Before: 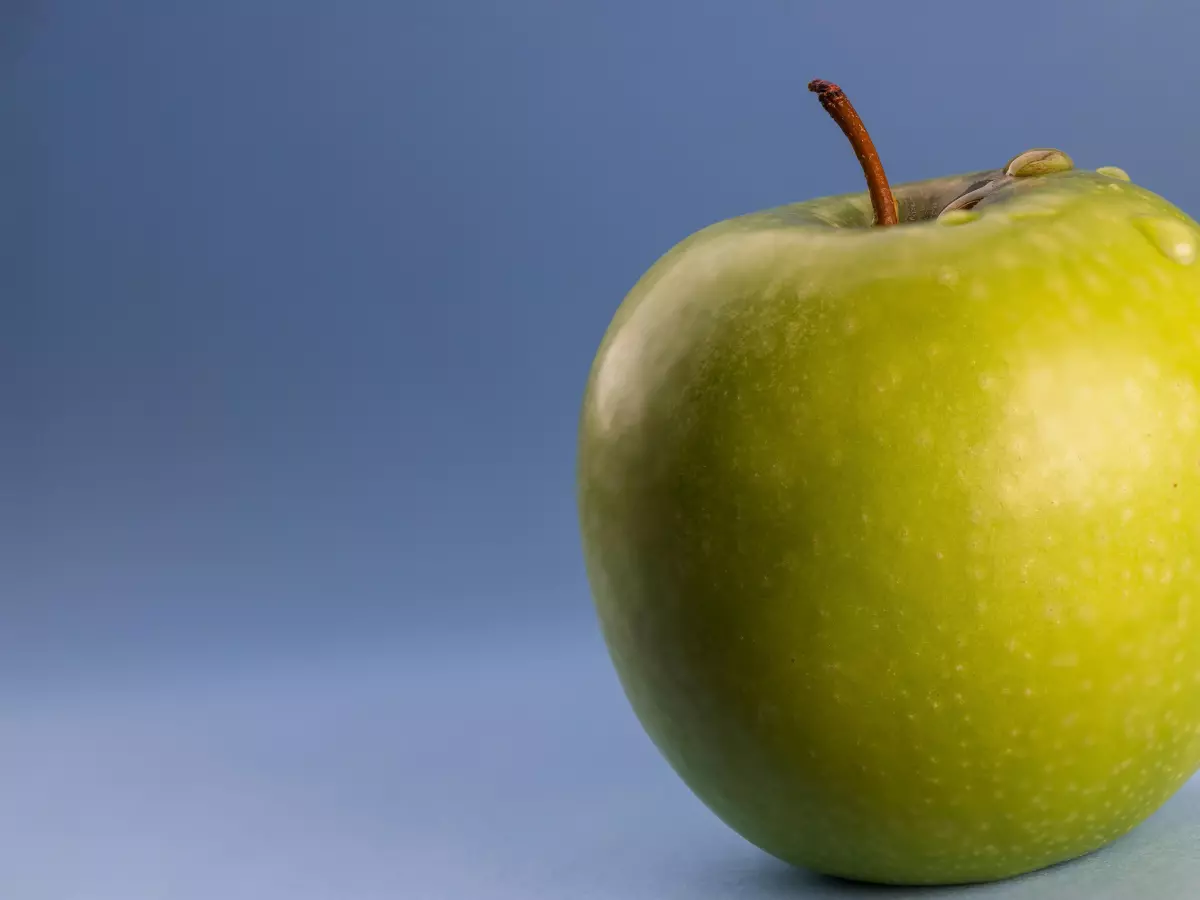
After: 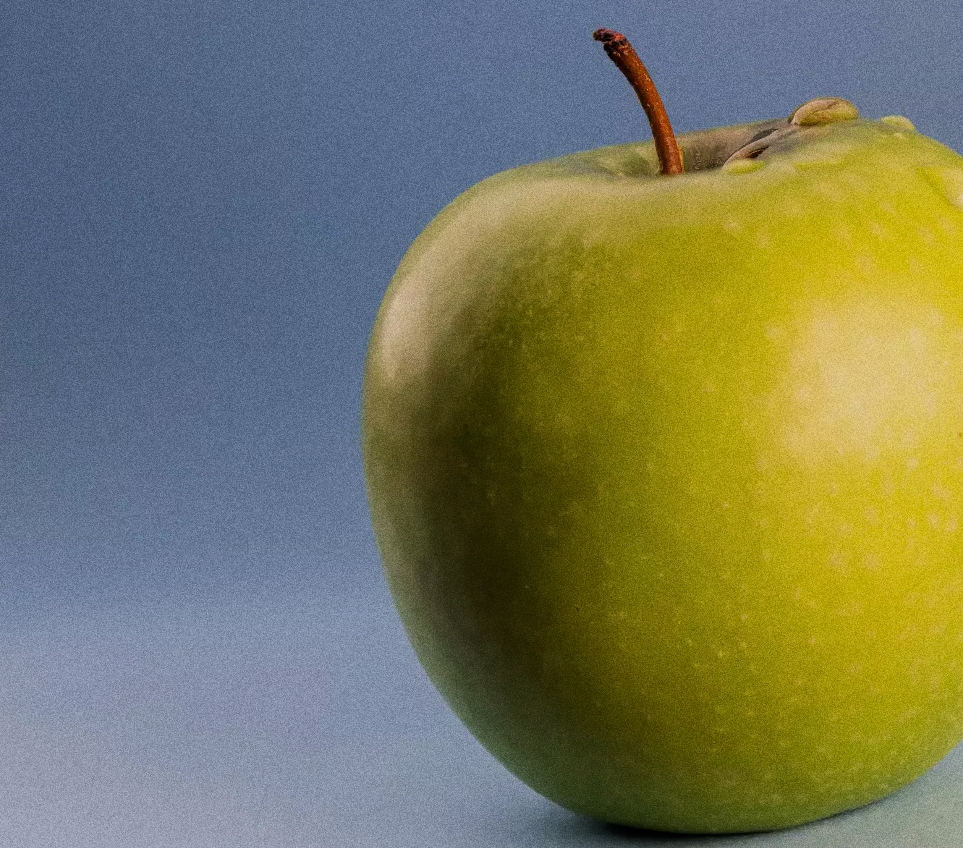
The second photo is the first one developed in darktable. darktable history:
filmic rgb: black relative exposure -7.65 EV, white relative exposure 4.56 EV, hardness 3.61, contrast 1.05
white balance: red 1.045, blue 0.932
grain: coarseness 0.09 ISO, strength 40%
crop and rotate: left 17.959%, top 5.771%, right 1.742%
